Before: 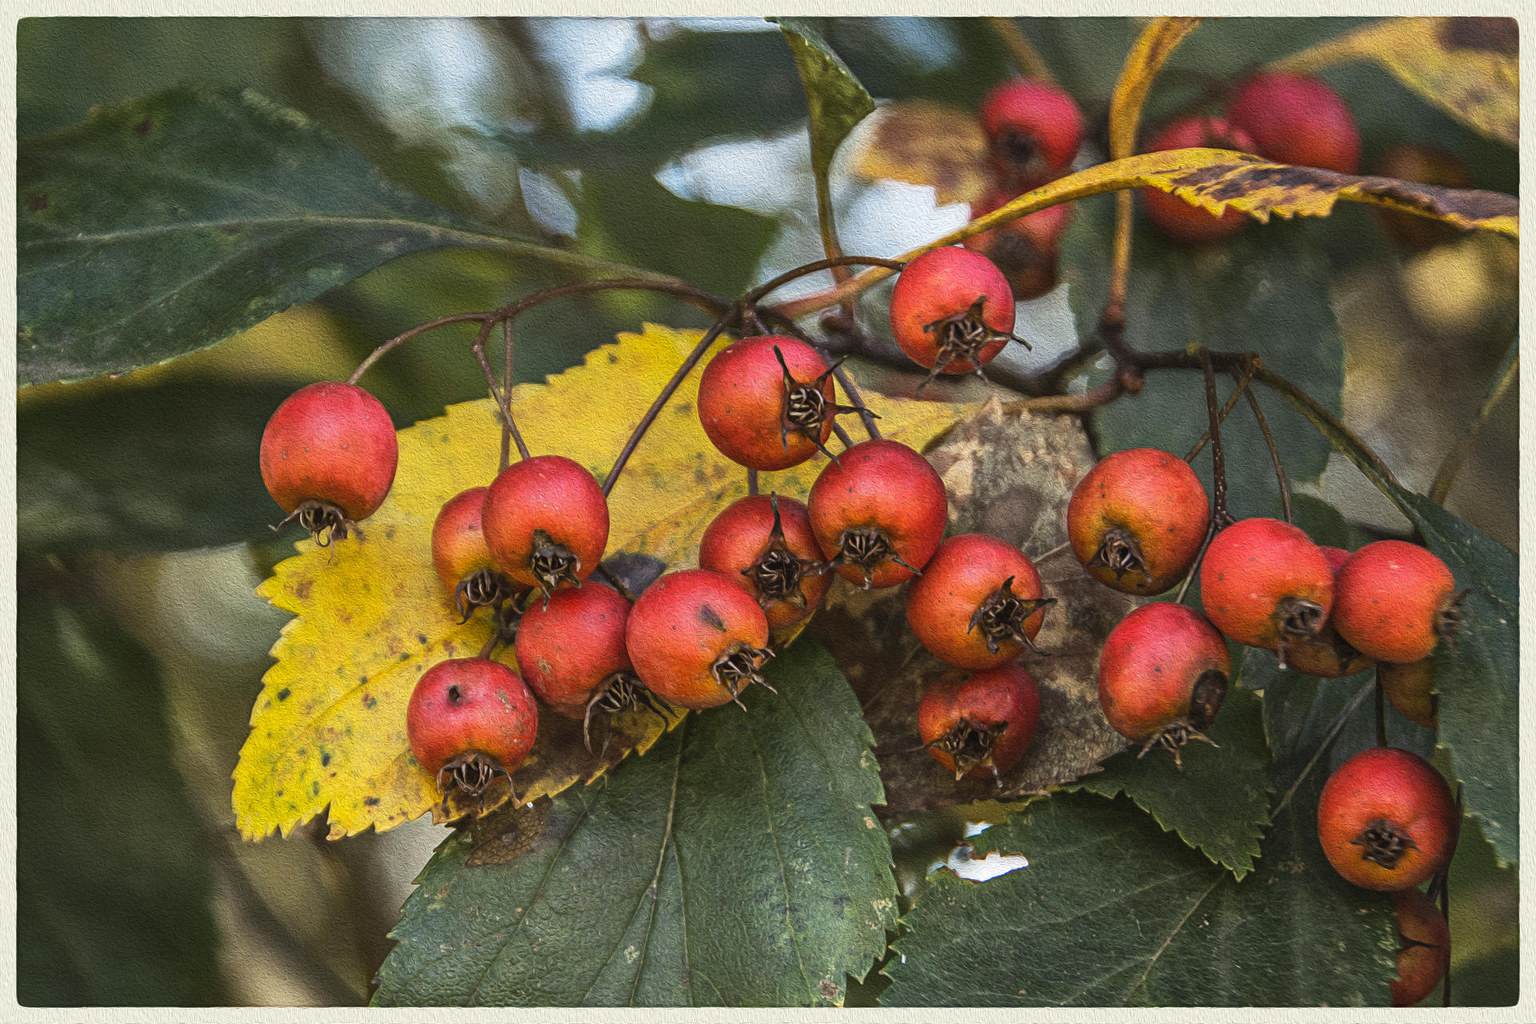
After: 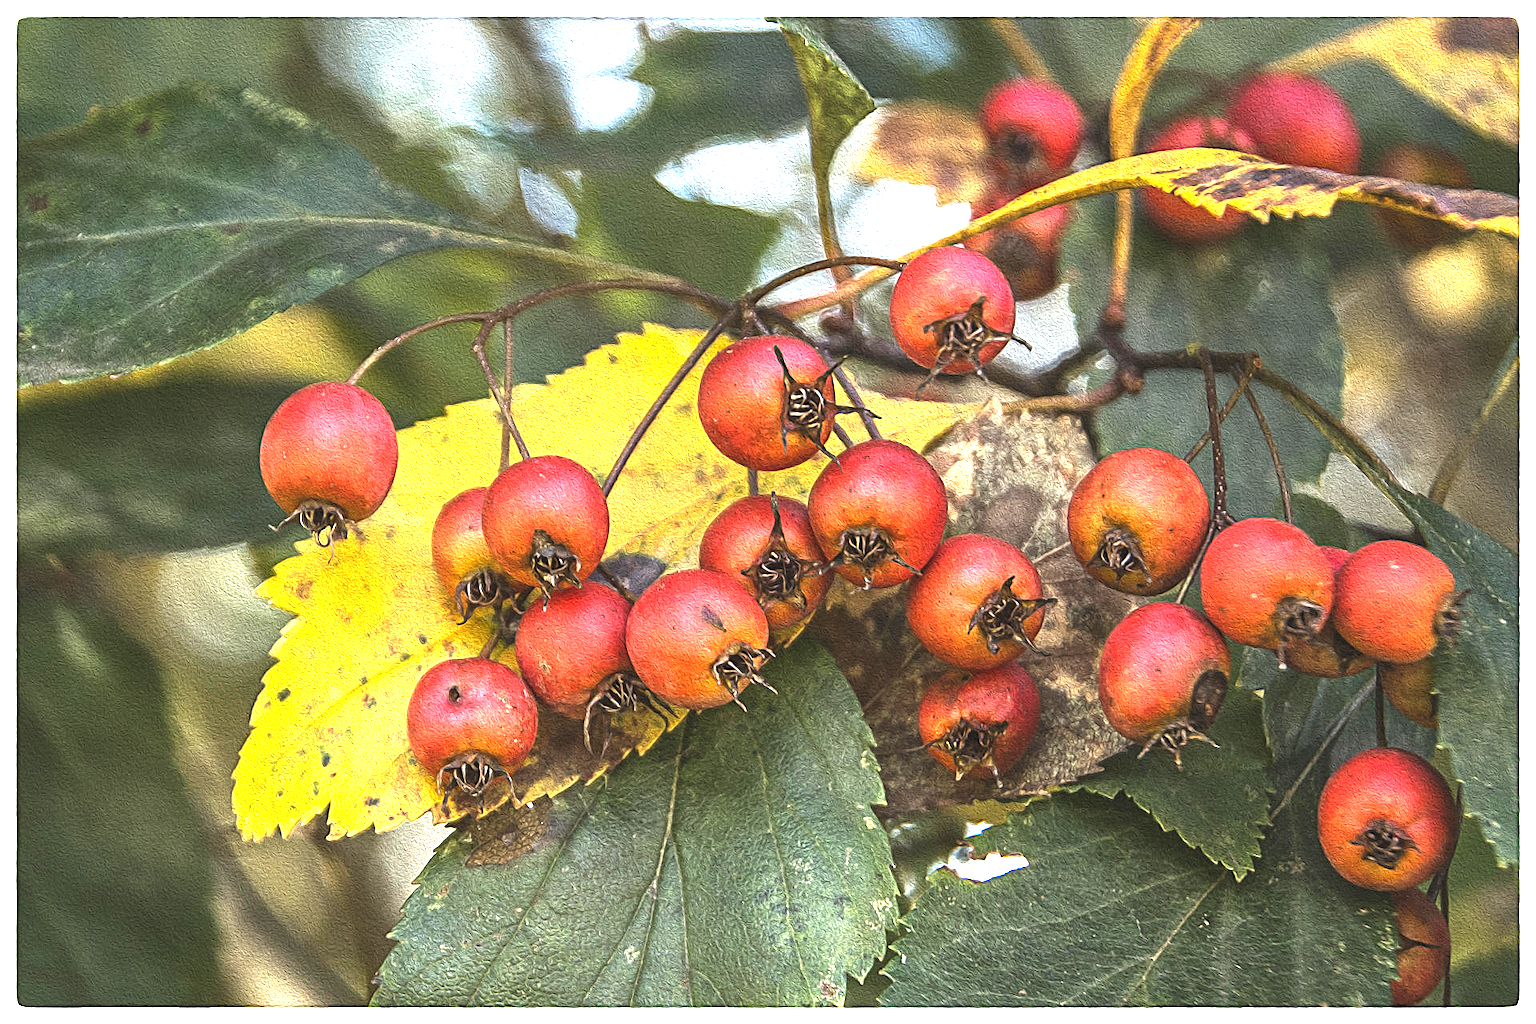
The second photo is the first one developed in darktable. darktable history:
sharpen: on, module defaults
exposure: black level correction -0.002, exposure 1.339 EV, compensate highlight preservation false
